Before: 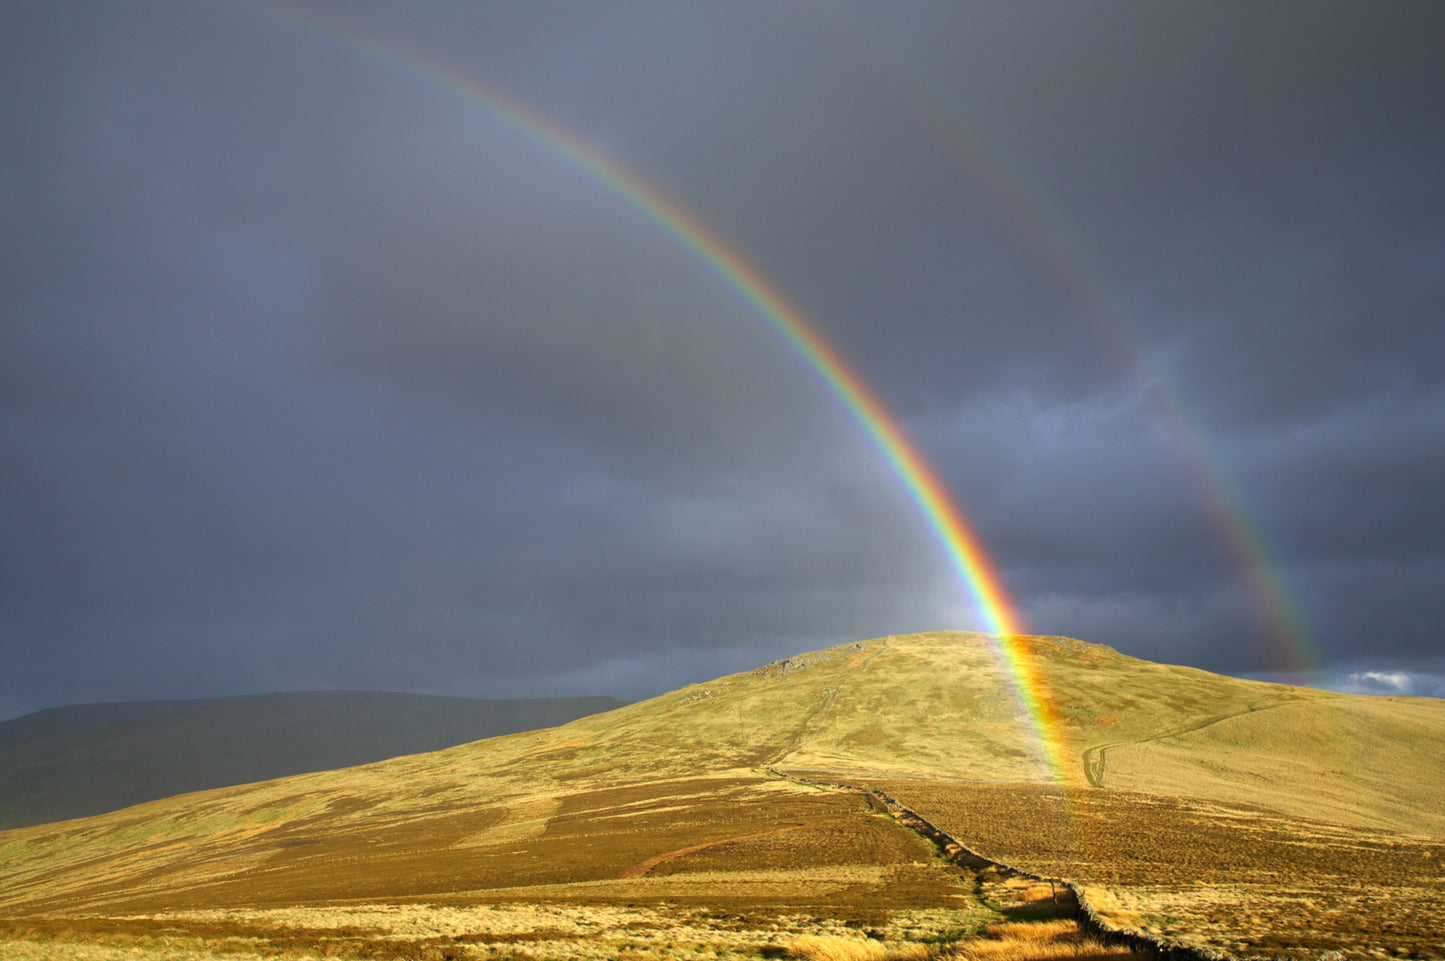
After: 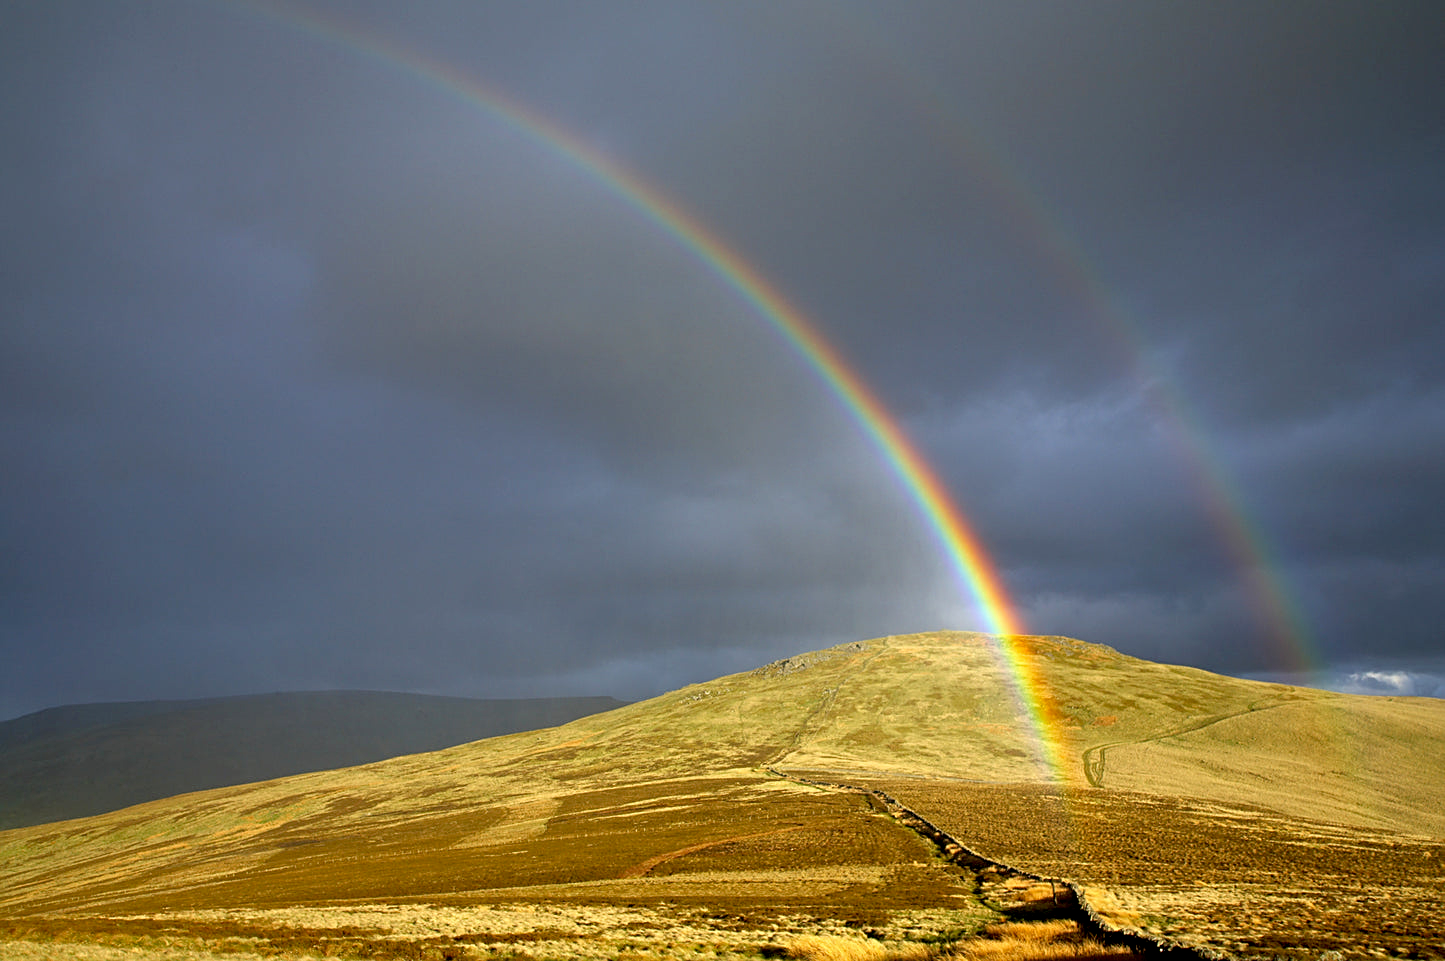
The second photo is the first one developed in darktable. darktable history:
exposure: black level correction 0.016, exposure -0.009 EV, compensate highlight preservation false
sharpen: on, module defaults
